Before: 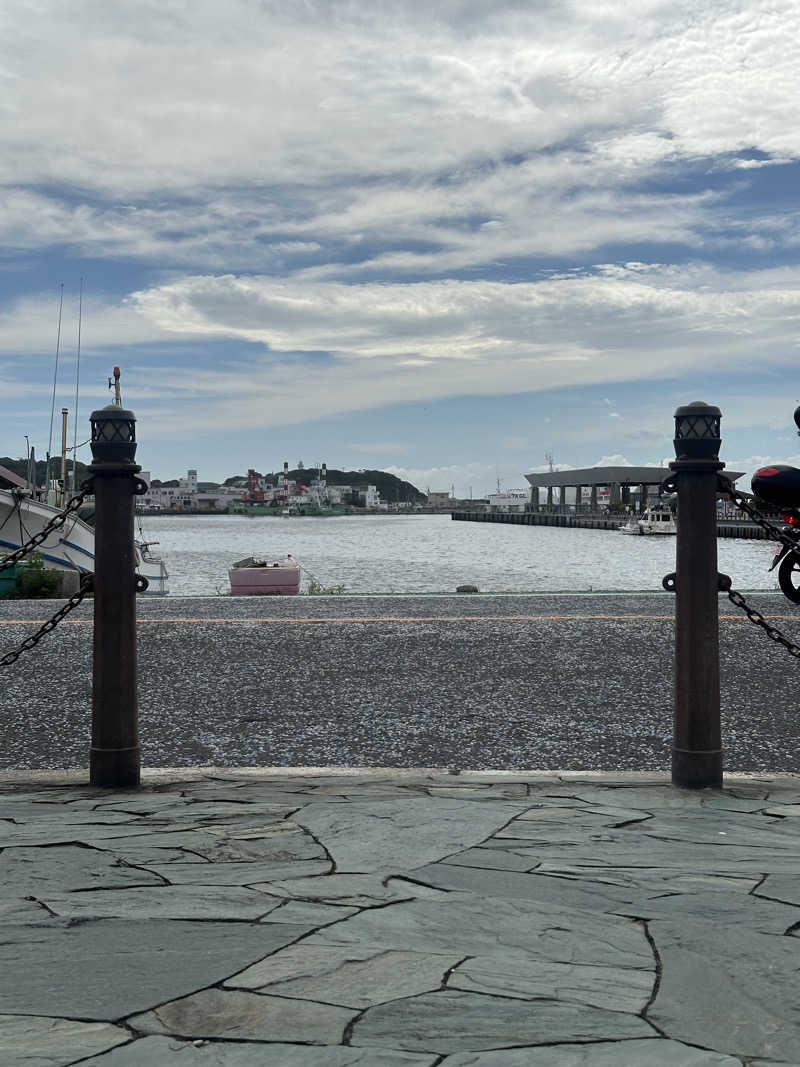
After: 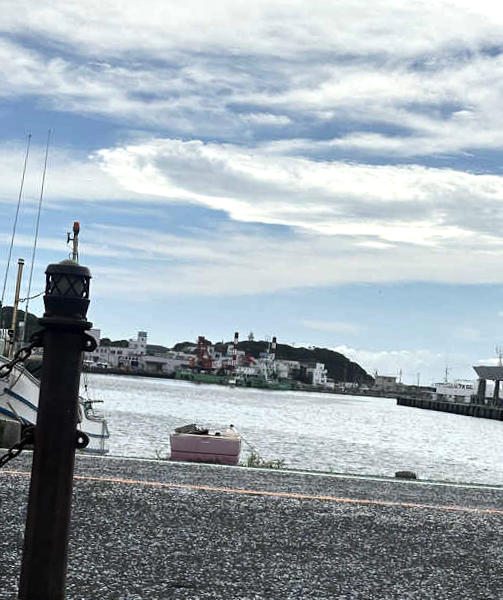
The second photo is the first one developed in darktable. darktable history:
crop and rotate: angle -5.14°, left 2.146%, top 6.842%, right 27.687%, bottom 30.433%
tone equalizer: -8 EV -0.778 EV, -7 EV -0.692 EV, -6 EV -0.59 EV, -5 EV -0.401 EV, -3 EV 0.369 EV, -2 EV 0.6 EV, -1 EV 0.682 EV, +0 EV 0.774 EV, edges refinement/feathering 500, mask exposure compensation -1.57 EV, preserve details no
exposure: exposure 0.08 EV, compensate exposure bias true, compensate highlight preservation false
